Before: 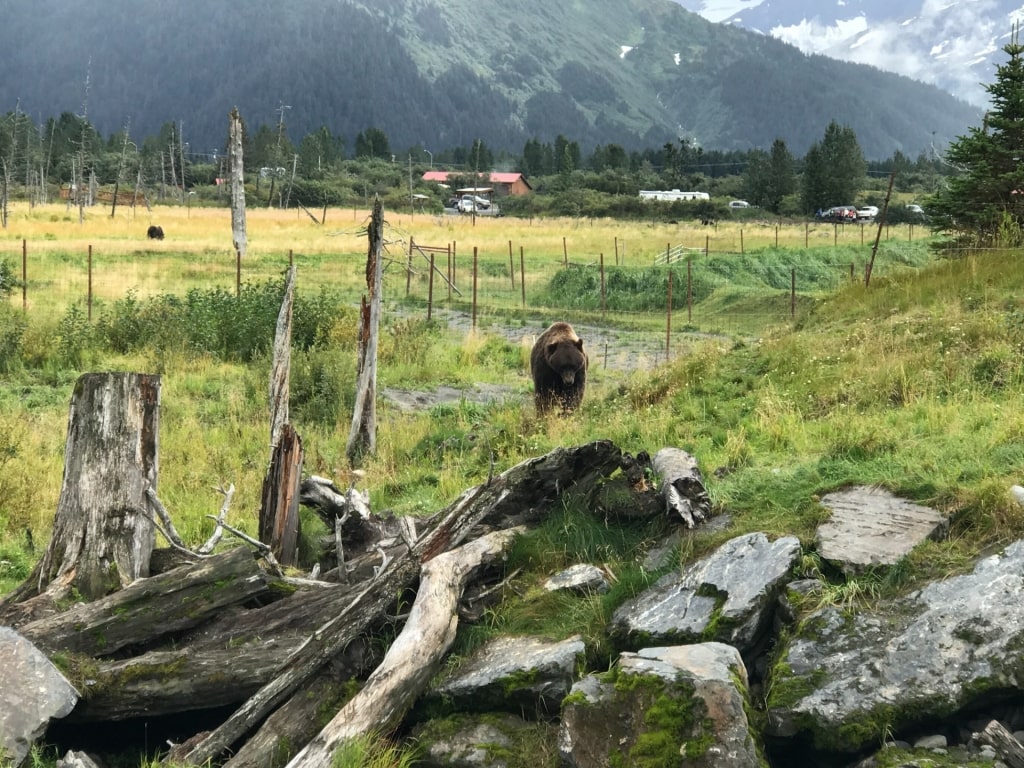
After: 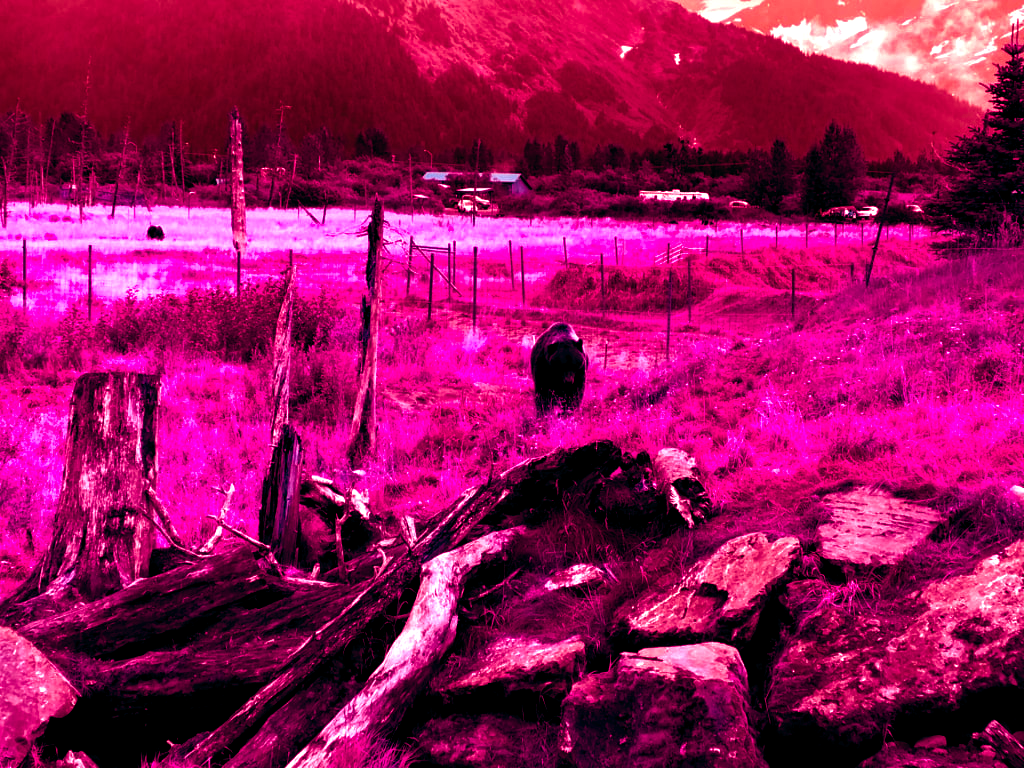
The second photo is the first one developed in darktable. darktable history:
rotate and perspective: crop left 0, crop top 0
color balance rgb: shadows lift › luminance -18.76%, shadows lift › chroma 35.44%, power › luminance -3.76%, power › hue 142.17°, highlights gain › chroma 7.5%, highlights gain › hue 184.75°, global offset › luminance -0.52%, global offset › chroma 0.91%, global offset › hue 173.36°, shadows fall-off 300%, white fulcrum 2 EV, highlights fall-off 300%, linear chroma grading › shadows 17.19%, linear chroma grading › highlights 61.12%, linear chroma grading › global chroma 50%, hue shift -150.52°, perceptual brilliance grading › global brilliance 12%, mask middle-gray fulcrum 100%, contrast gray fulcrum 38.43%, contrast 35.15%, saturation formula JzAzBz (2021)
